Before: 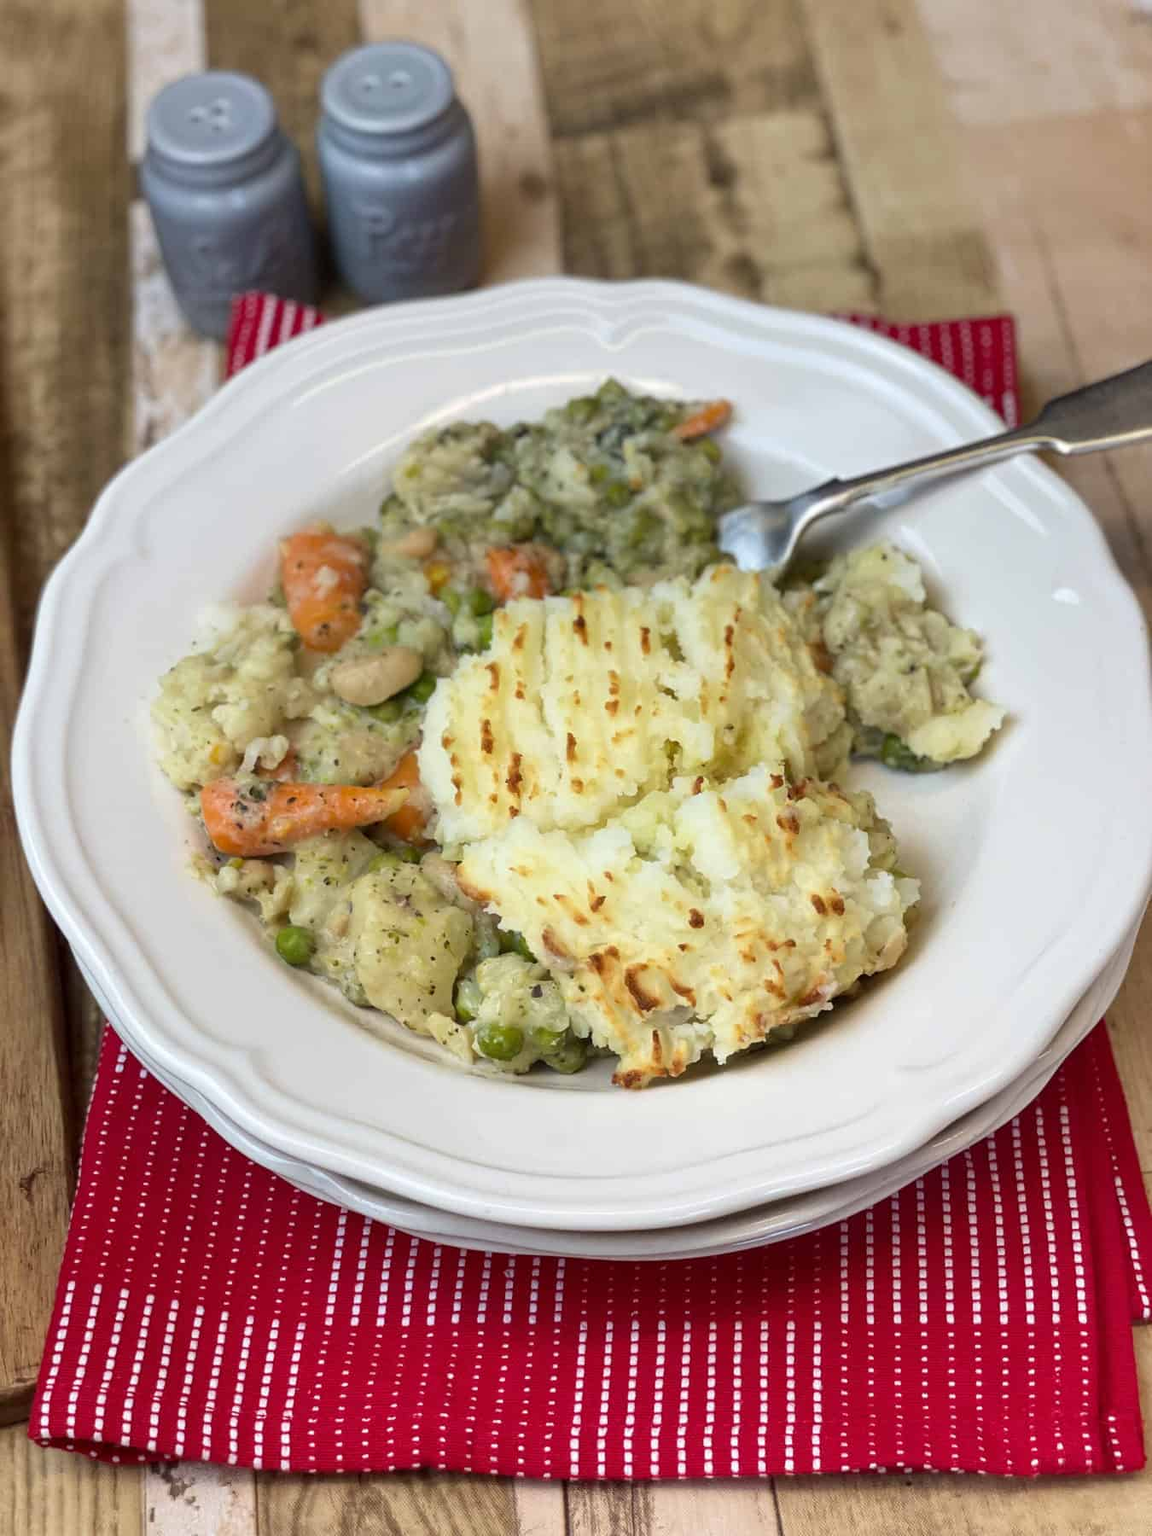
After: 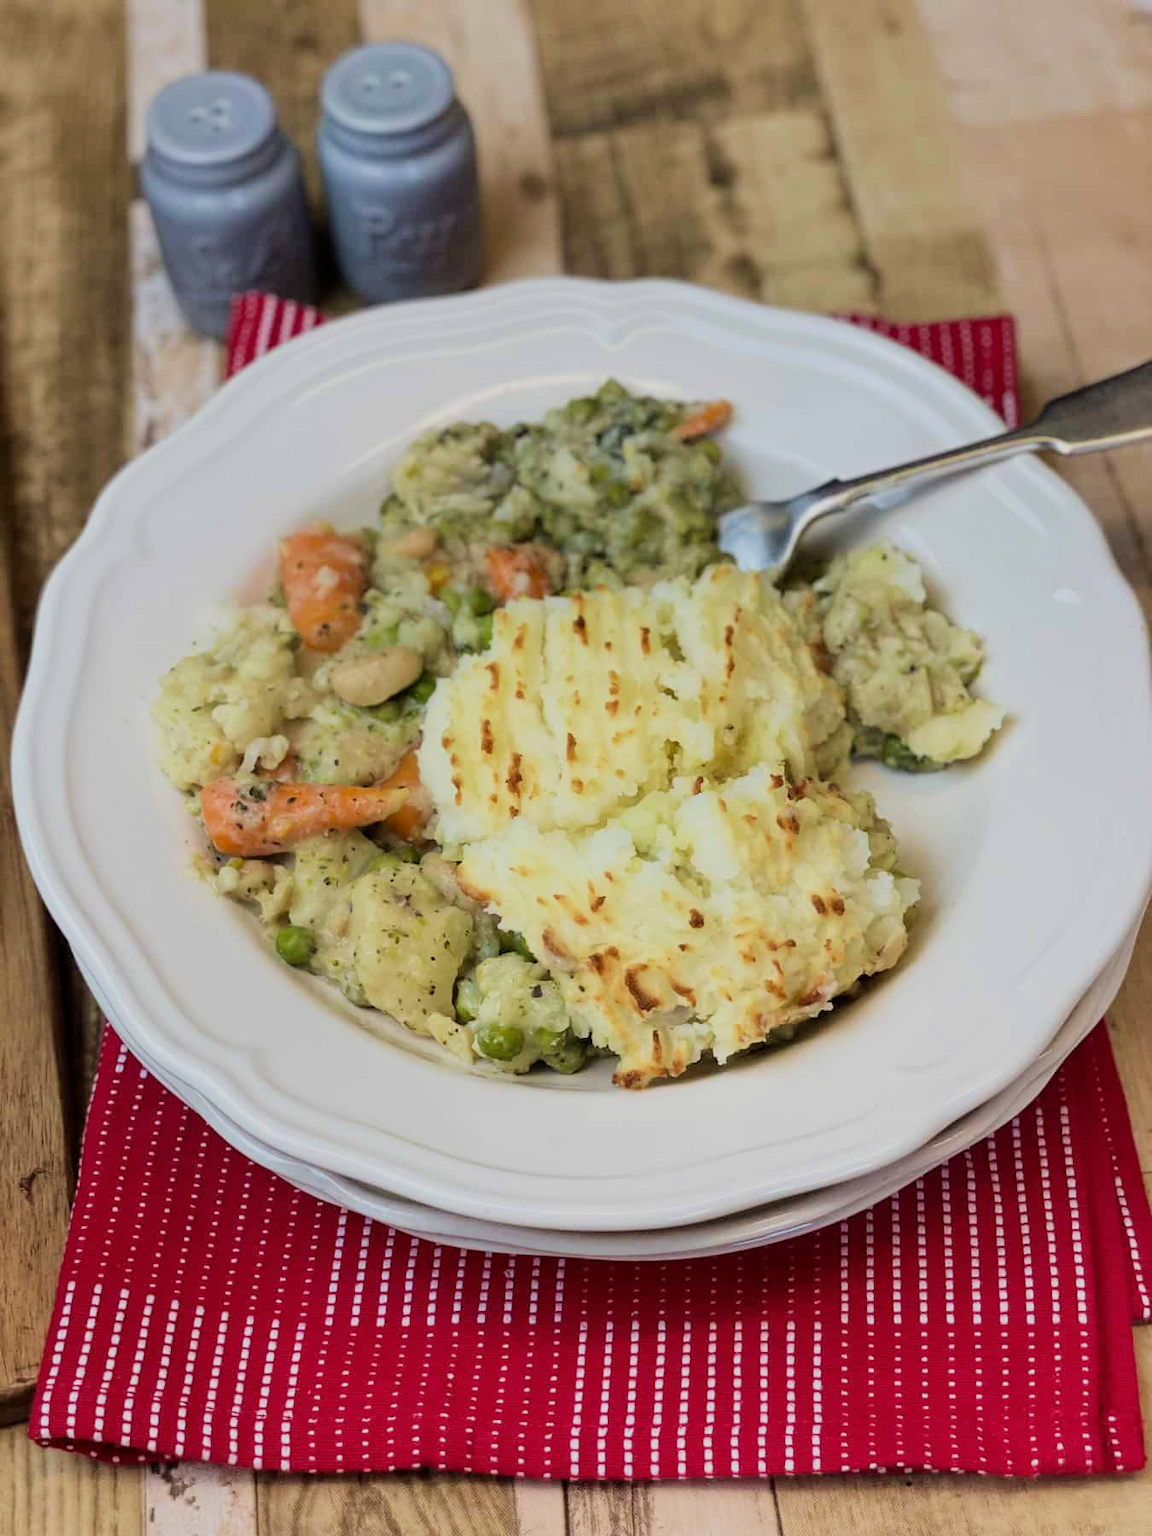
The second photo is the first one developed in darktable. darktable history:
filmic rgb: black relative exposure -7.65 EV, white relative exposure 4.56 EV, threshold 5.99 EV, hardness 3.61, contrast 1.051, enable highlight reconstruction true
velvia: on, module defaults
